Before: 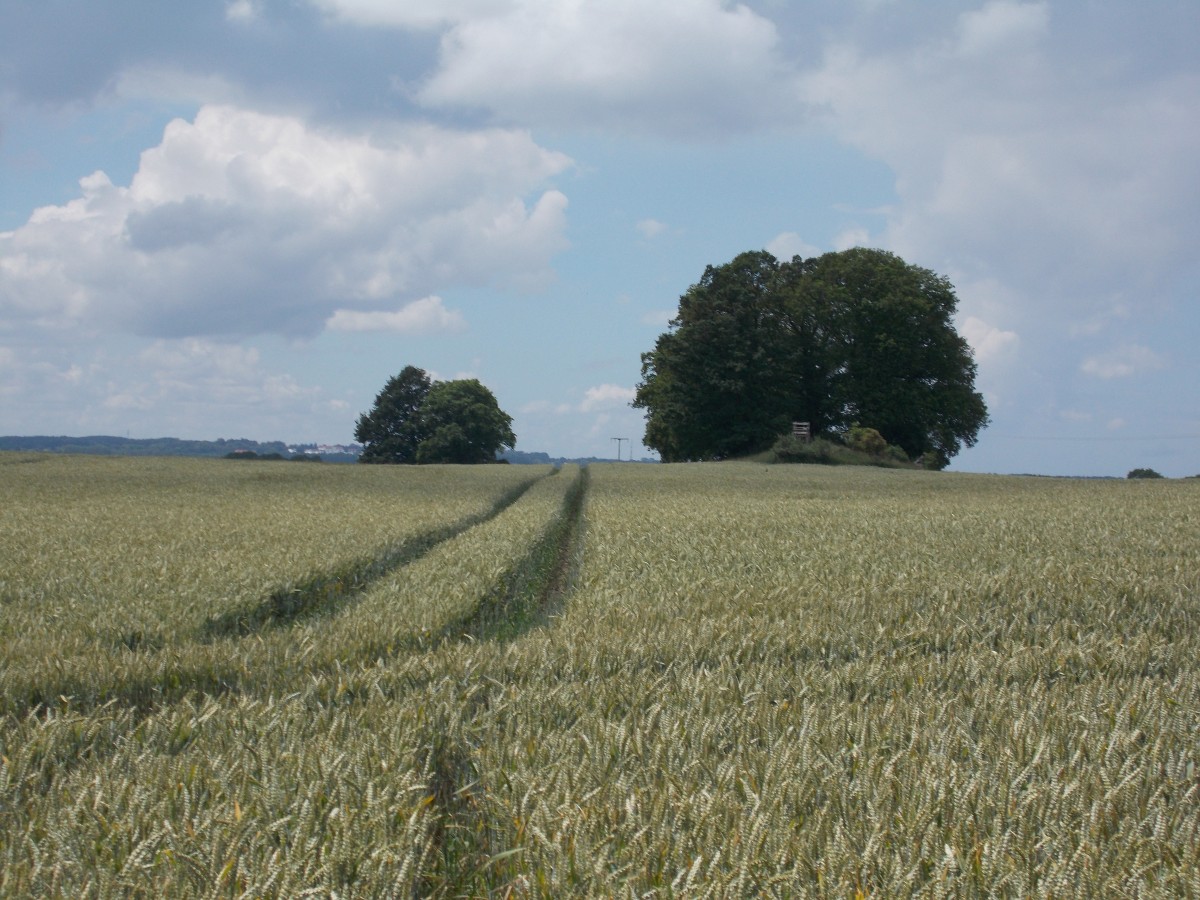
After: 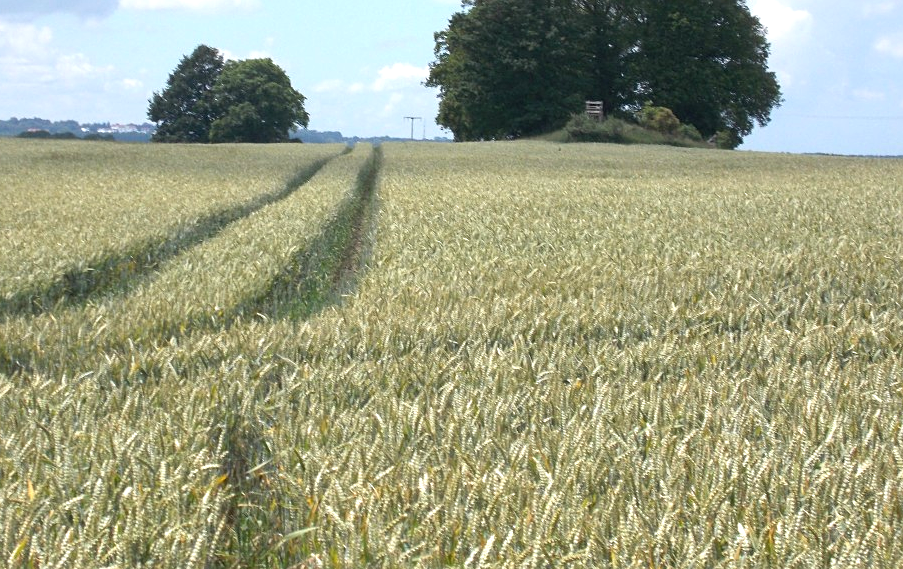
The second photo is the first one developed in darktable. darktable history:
sharpen: amount 0.218
exposure: black level correction 0, exposure 1 EV, compensate exposure bias true, compensate highlight preservation false
crop and rotate: left 17.266%, top 35.686%, right 7.42%, bottom 1.01%
